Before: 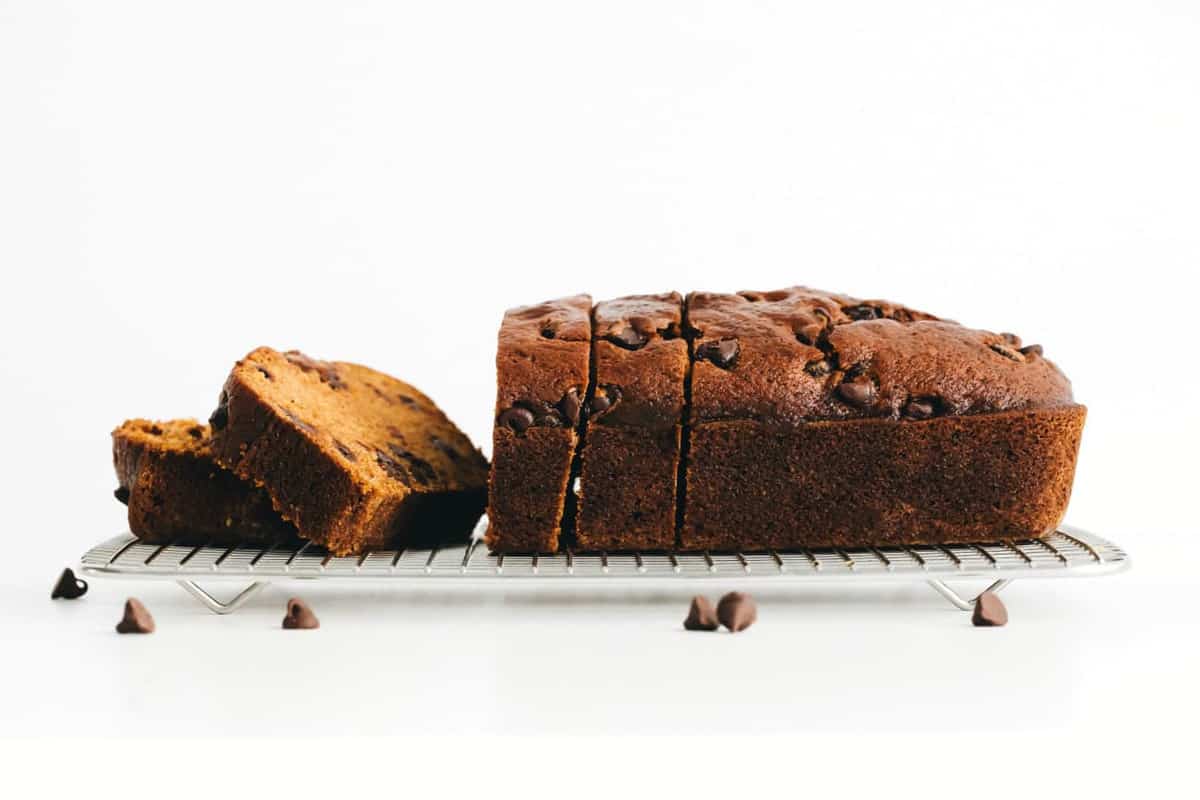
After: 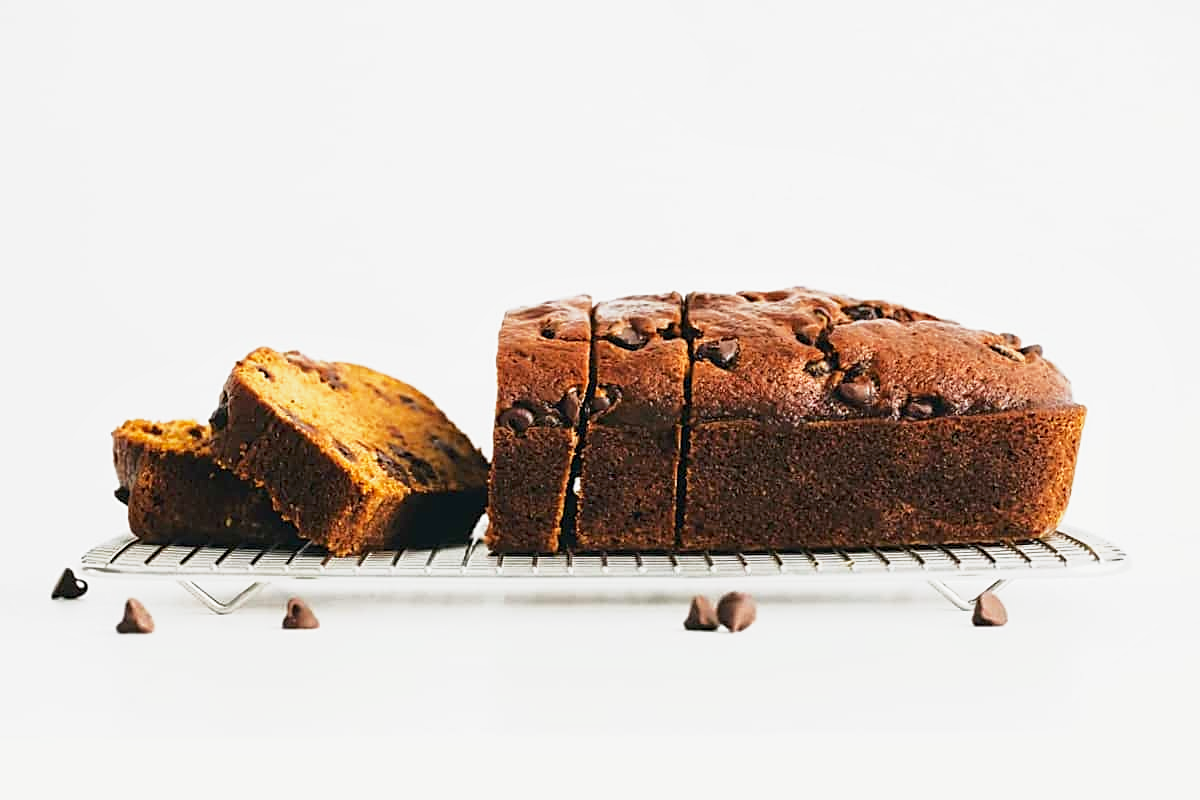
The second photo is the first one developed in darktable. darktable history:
base curve: curves: ch0 [(0, 0) (0.557, 0.834) (1, 1)], preserve colors none
sharpen: on, module defaults
shadows and highlights: shadows -20.1, white point adjustment -2.16, highlights -35.21
tone equalizer: luminance estimator HSV value / RGB max
